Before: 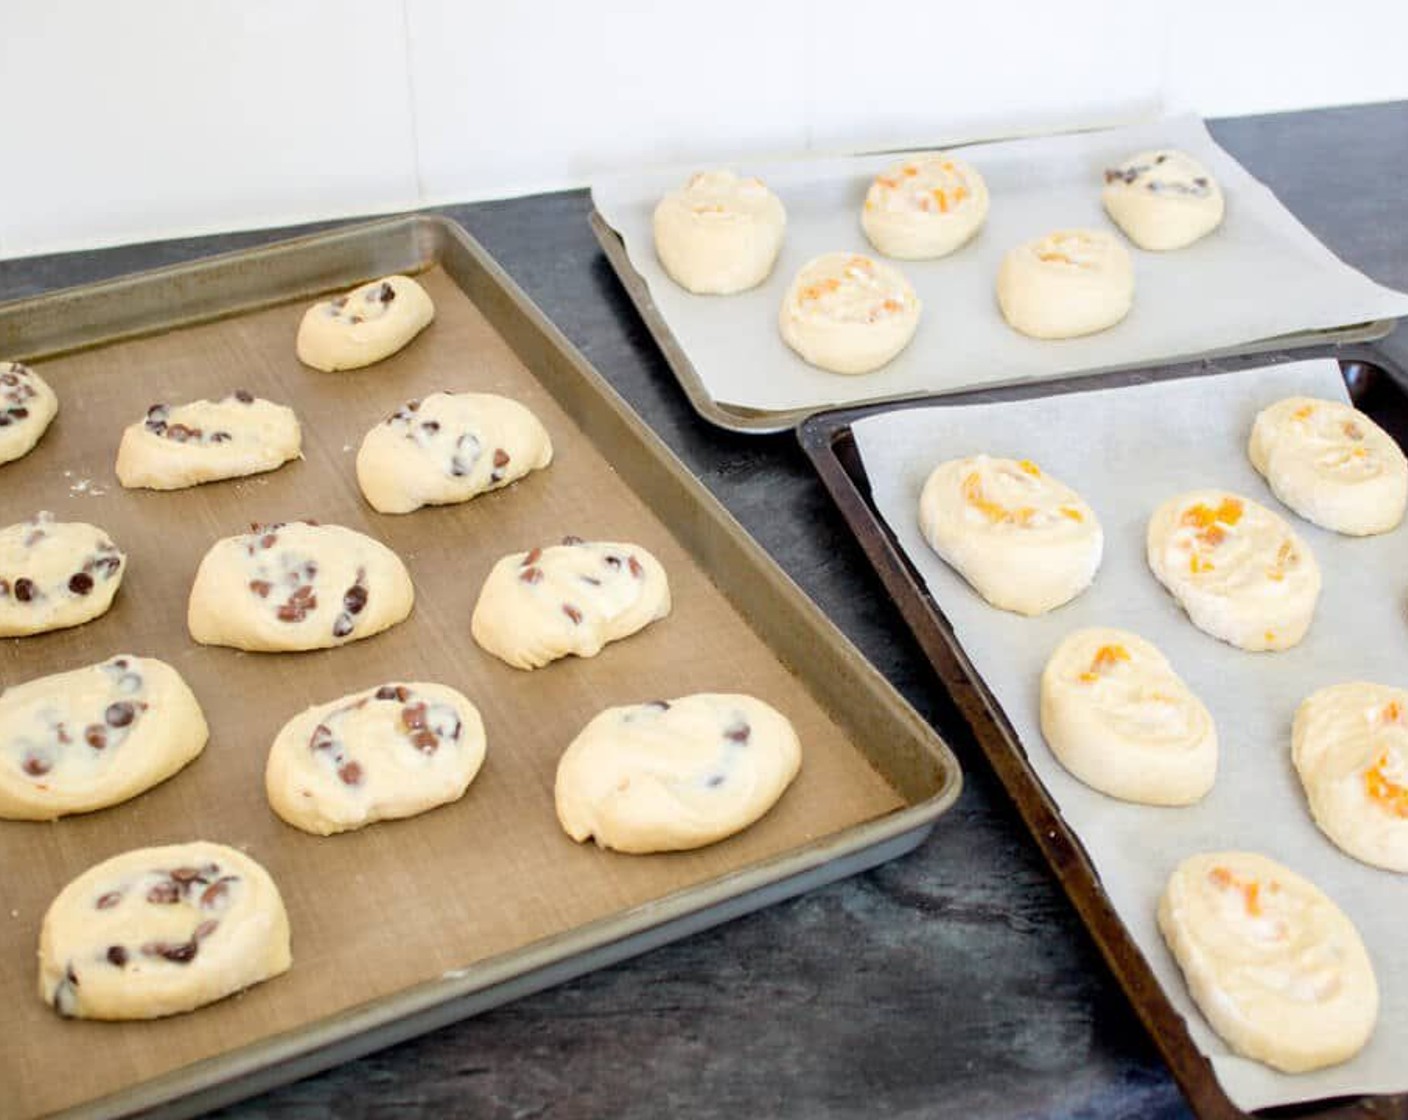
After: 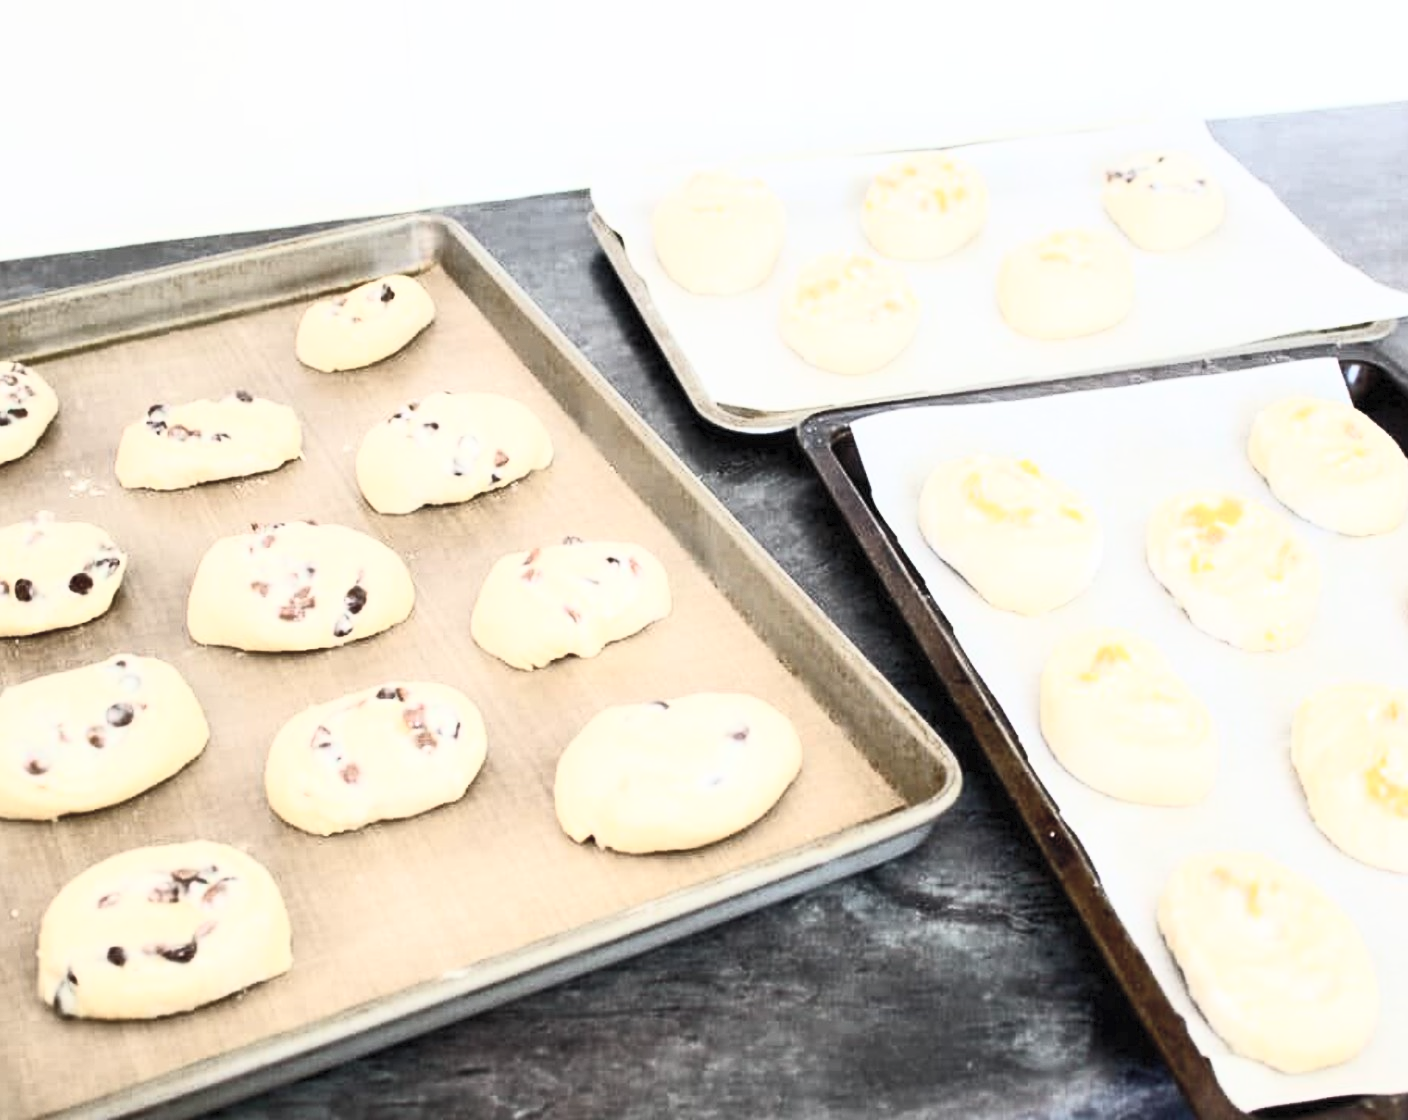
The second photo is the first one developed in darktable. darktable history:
contrast brightness saturation: contrast 0.584, brightness 0.577, saturation -0.327
